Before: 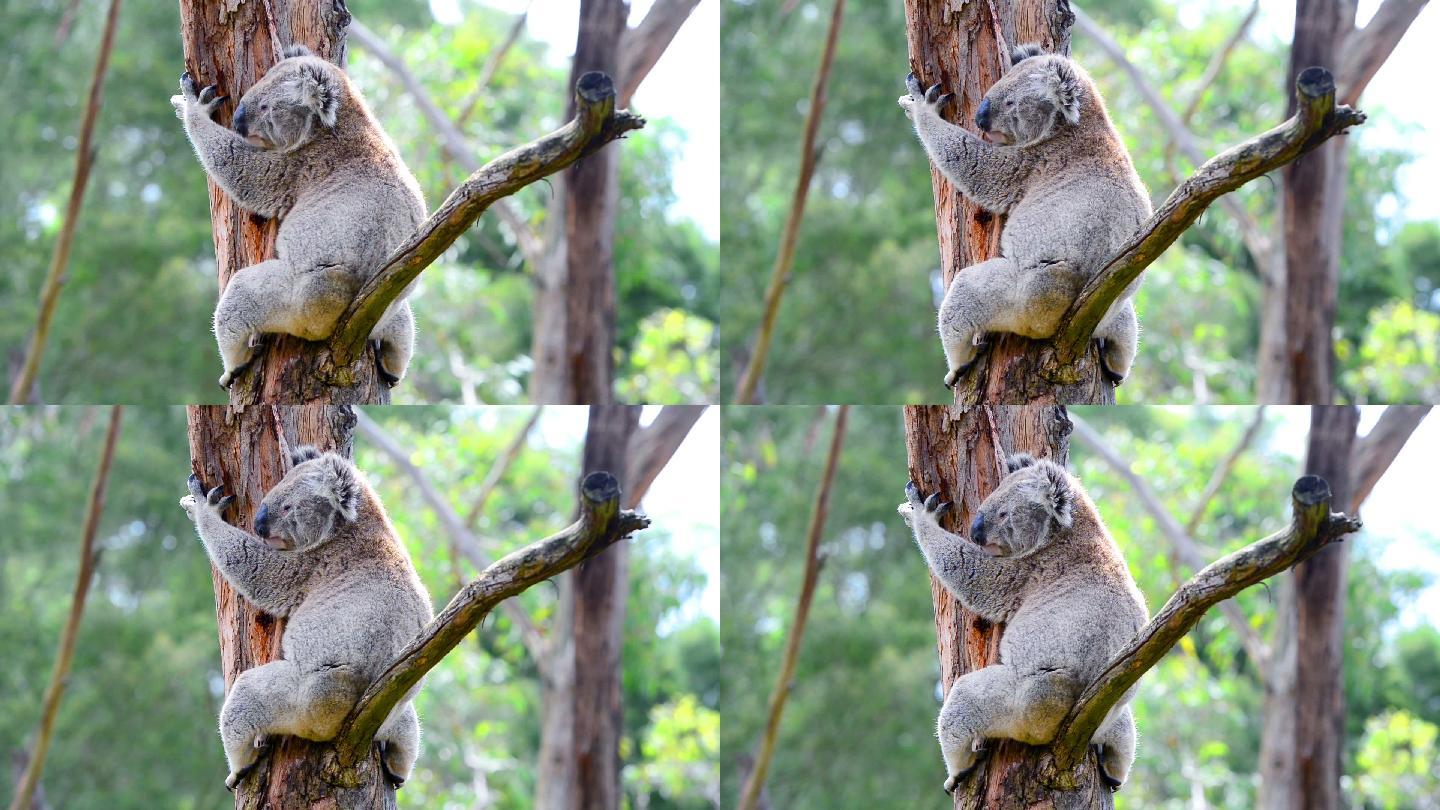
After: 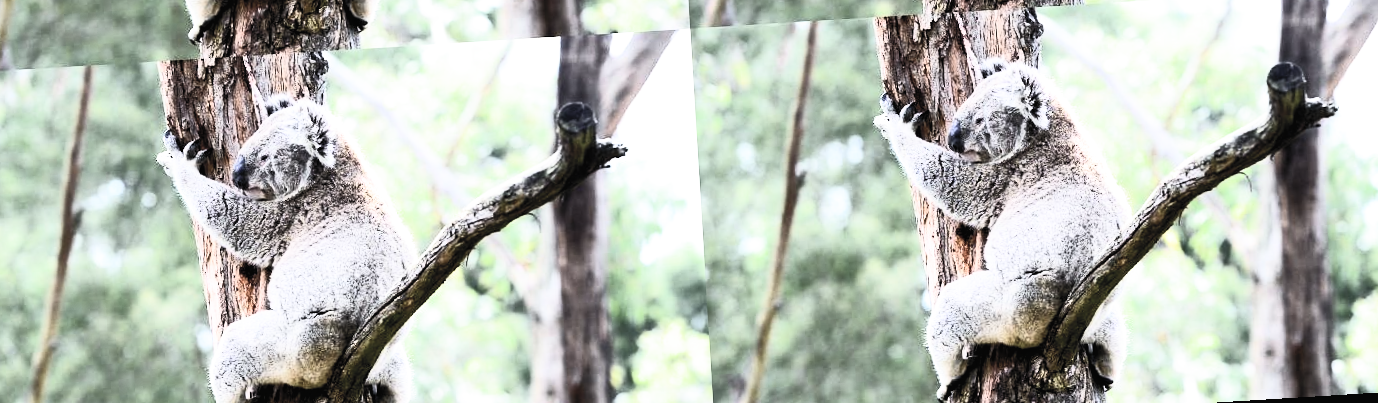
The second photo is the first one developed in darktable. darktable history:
rotate and perspective: rotation -3.52°, crop left 0.036, crop right 0.964, crop top 0.081, crop bottom 0.919
crop and rotate: top 46.237%
filmic rgb: black relative exposure -8.2 EV, white relative exposure 2.2 EV, threshold 3 EV, hardness 7.11, latitude 75%, contrast 1.325, highlights saturation mix -2%, shadows ↔ highlights balance 30%, preserve chrominance RGB euclidean norm, color science v5 (2021), contrast in shadows safe, contrast in highlights safe, enable highlight reconstruction true
contrast brightness saturation: contrast 0.57, brightness 0.57, saturation -0.34
color zones: curves: ch0 [(0.25, 0.5) (0.428, 0.473) (0.75, 0.5)]; ch1 [(0.243, 0.479) (0.398, 0.452) (0.75, 0.5)]
